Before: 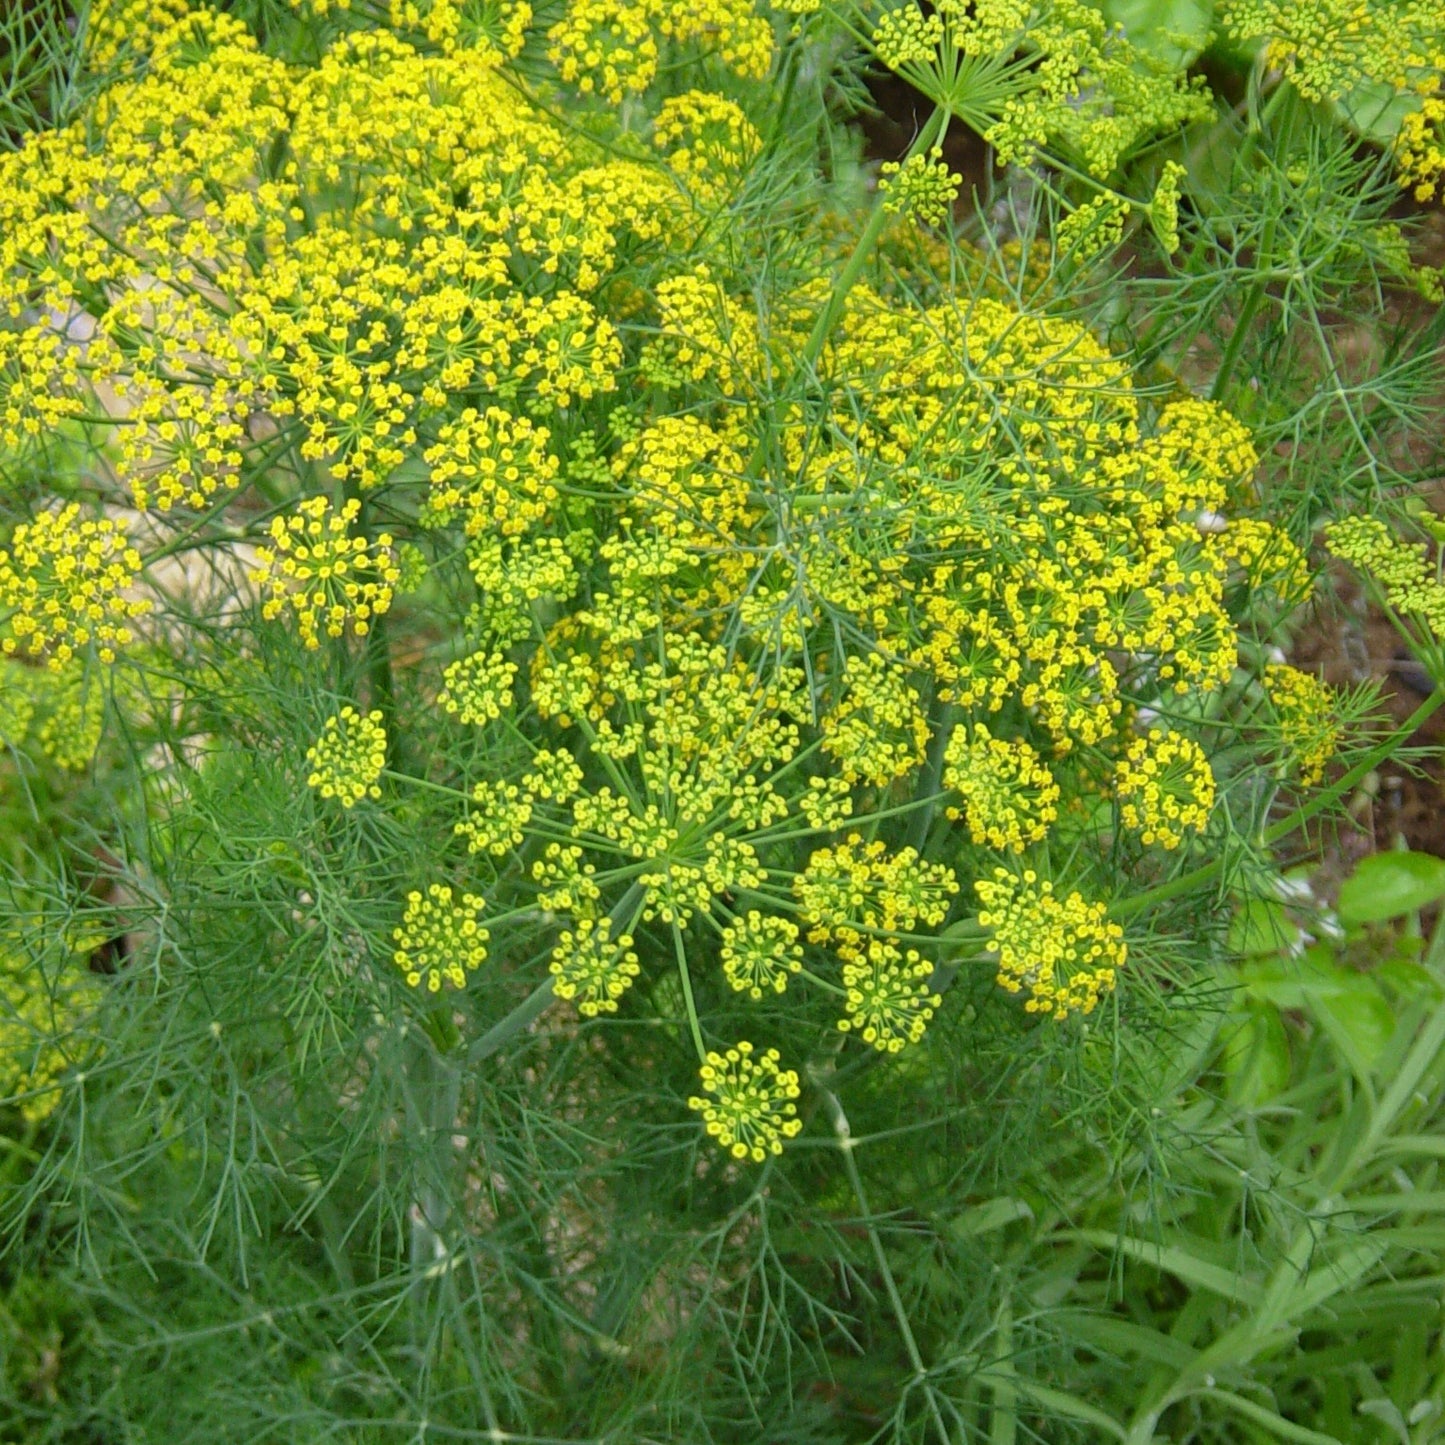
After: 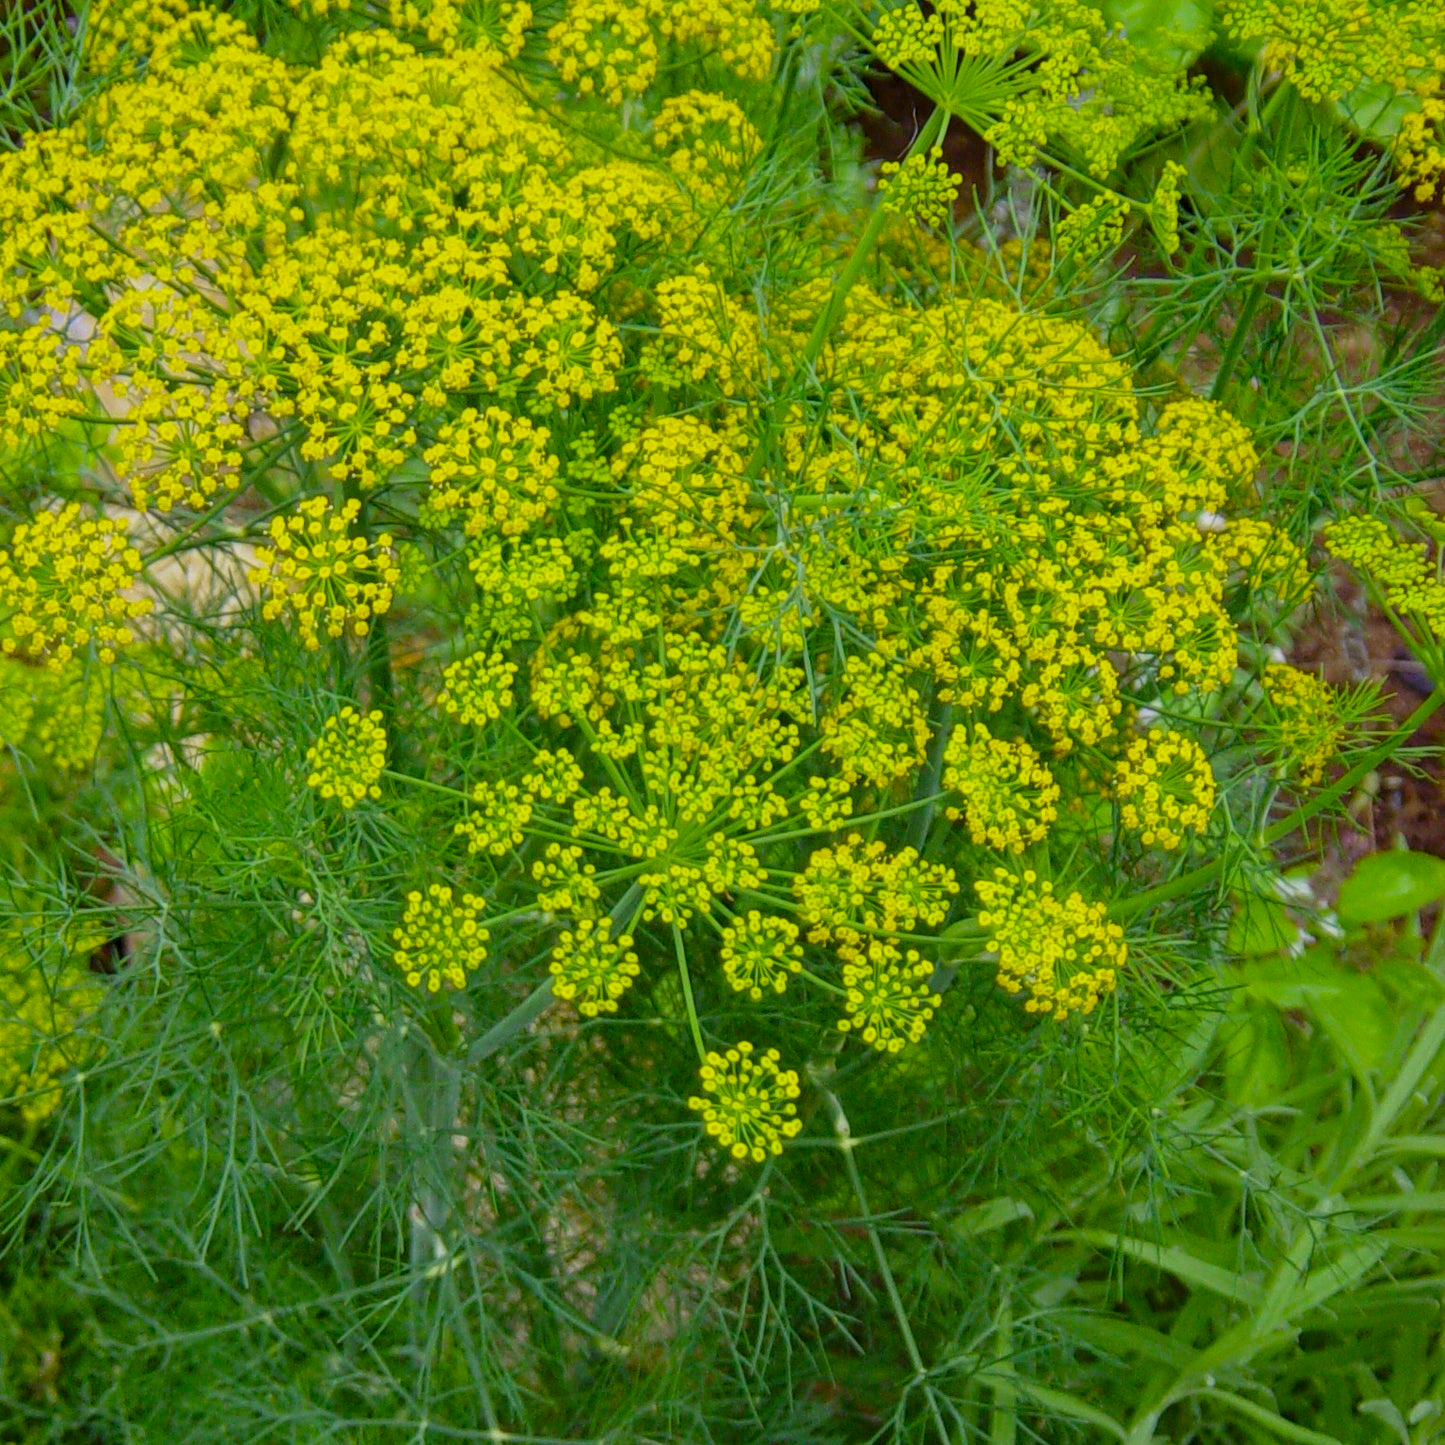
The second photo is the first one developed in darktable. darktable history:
color balance rgb: shadows lift › luminance -21.545%, shadows lift › chroma 8.943%, shadows lift › hue 284.41°, perceptual saturation grading › global saturation 41.446%, contrast -29.811%
local contrast: detail 135%, midtone range 0.749
